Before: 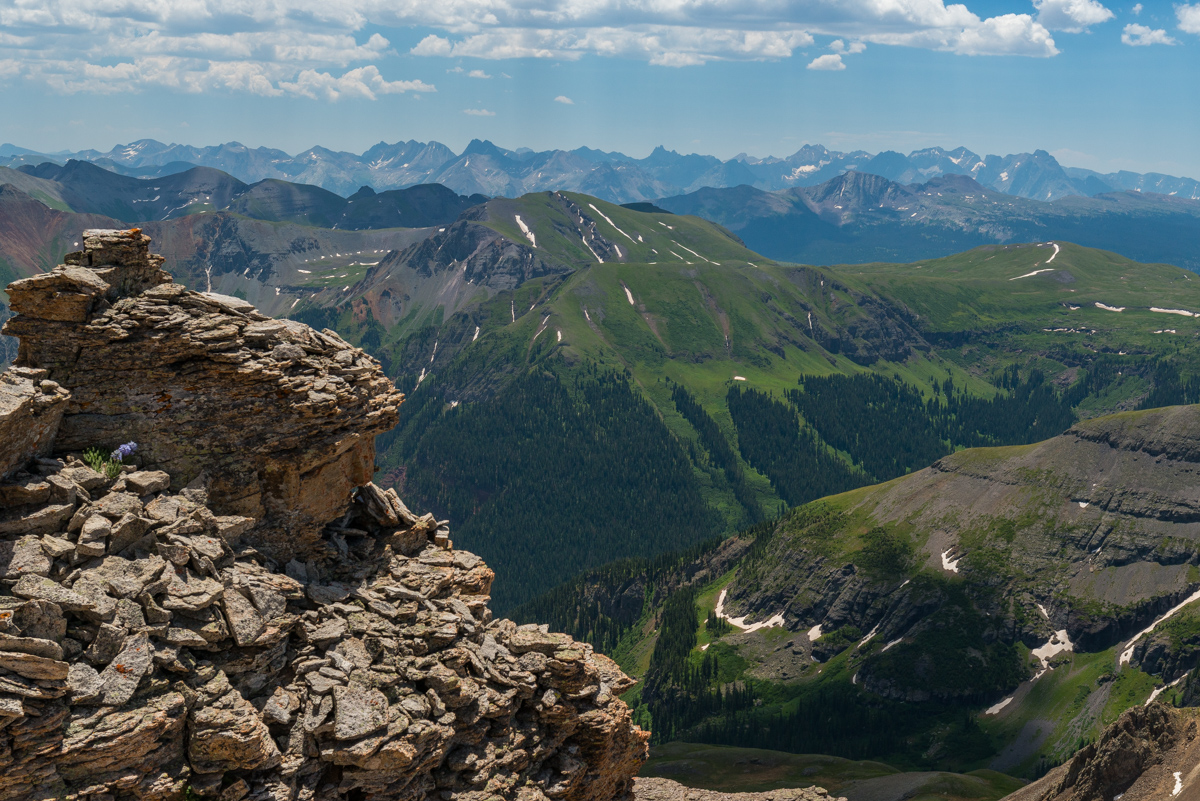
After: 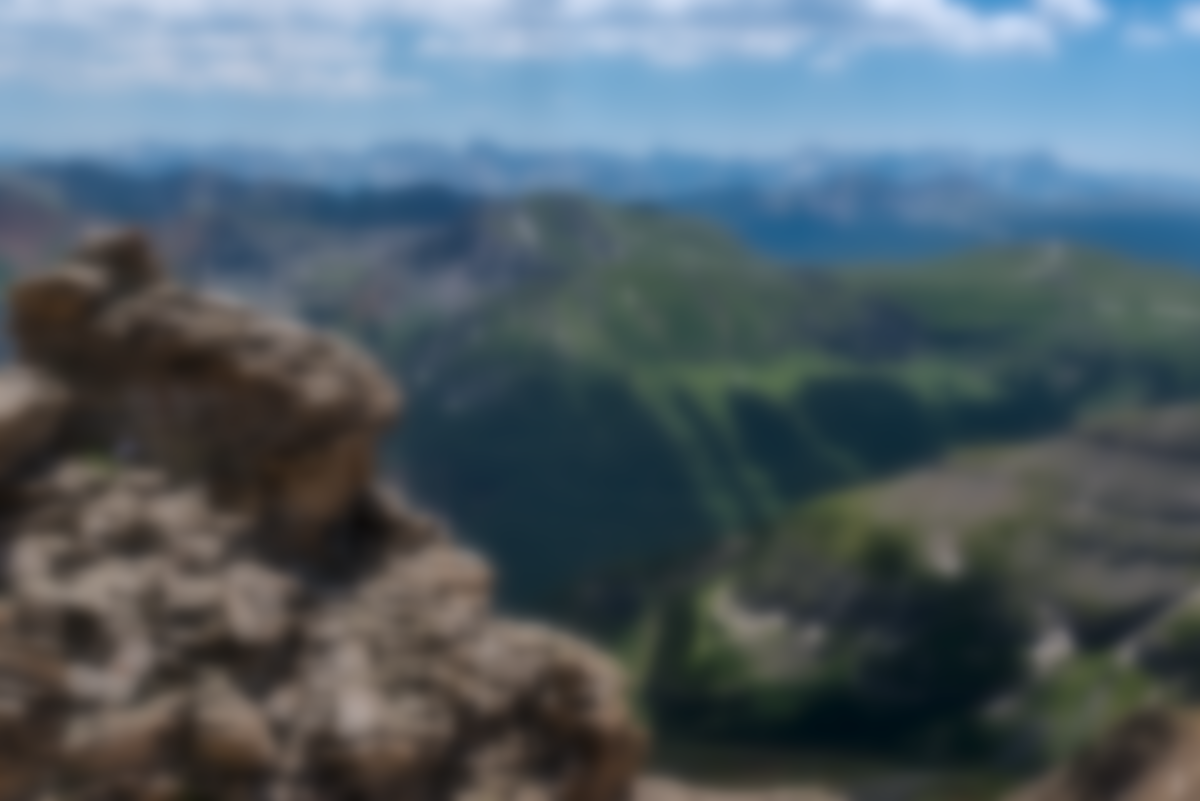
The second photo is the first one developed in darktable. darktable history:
color calibration: illuminant as shot in camera, x 0.358, y 0.373, temperature 4628.91 K
local contrast: mode bilateral grid, contrast 20, coarseness 50, detail 141%, midtone range 0.2
lowpass: on, module defaults
tone equalizer: on, module defaults
